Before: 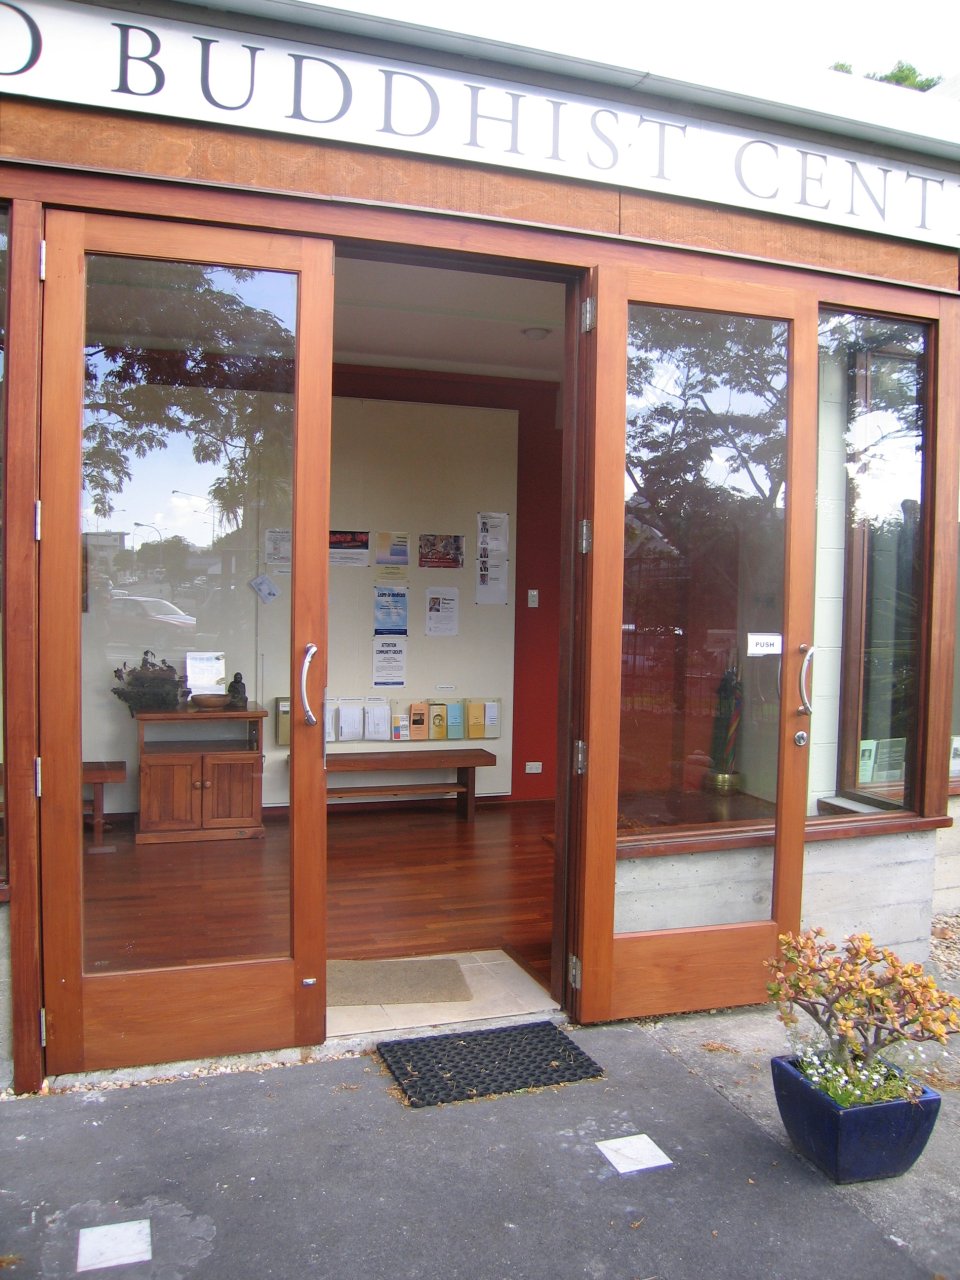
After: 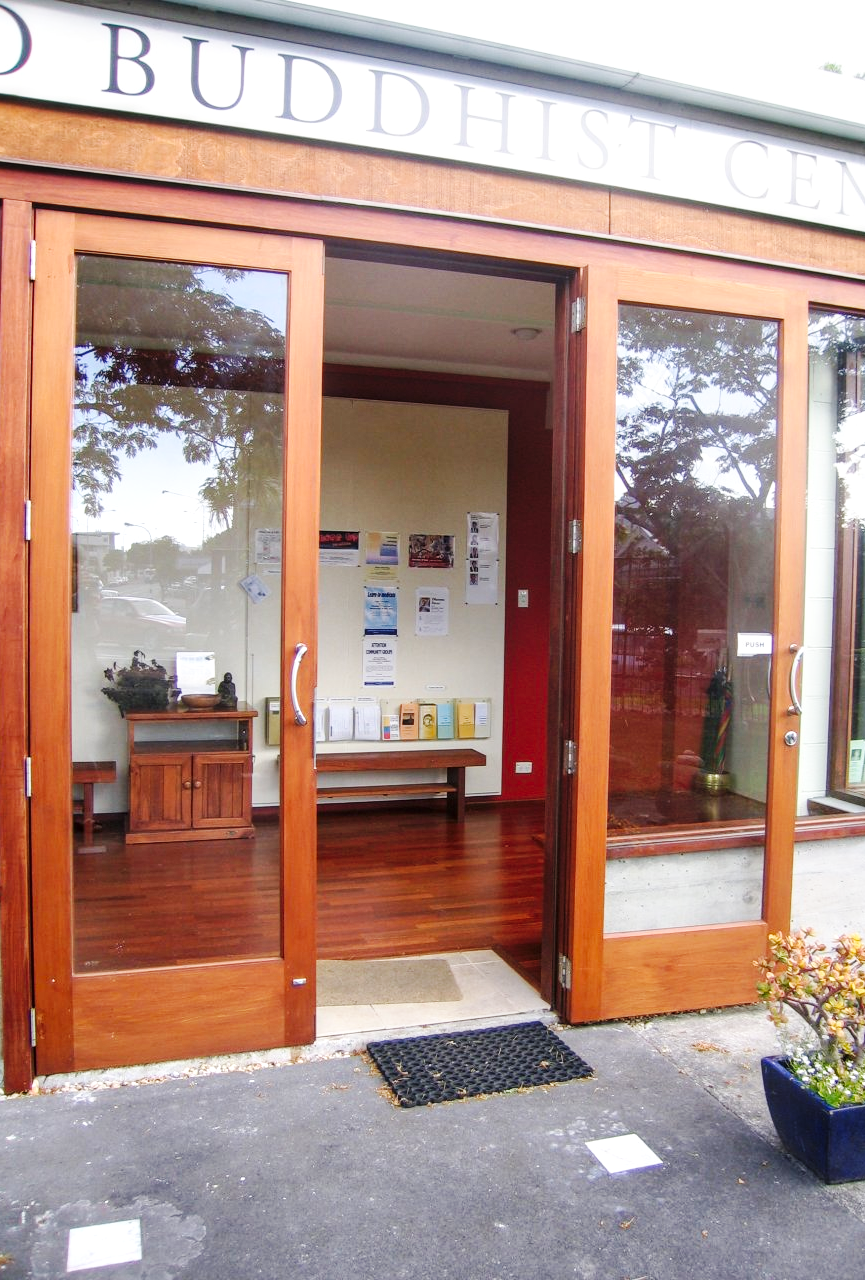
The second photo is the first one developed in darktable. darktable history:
local contrast: on, module defaults
white balance: emerald 1
base curve: curves: ch0 [(0, 0) (0.032, 0.025) (0.121, 0.166) (0.206, 0.329) (0.605, 0.79) (1, 1)], preserve colors none
crop and rotate: left 1.088%, right 8.807%
